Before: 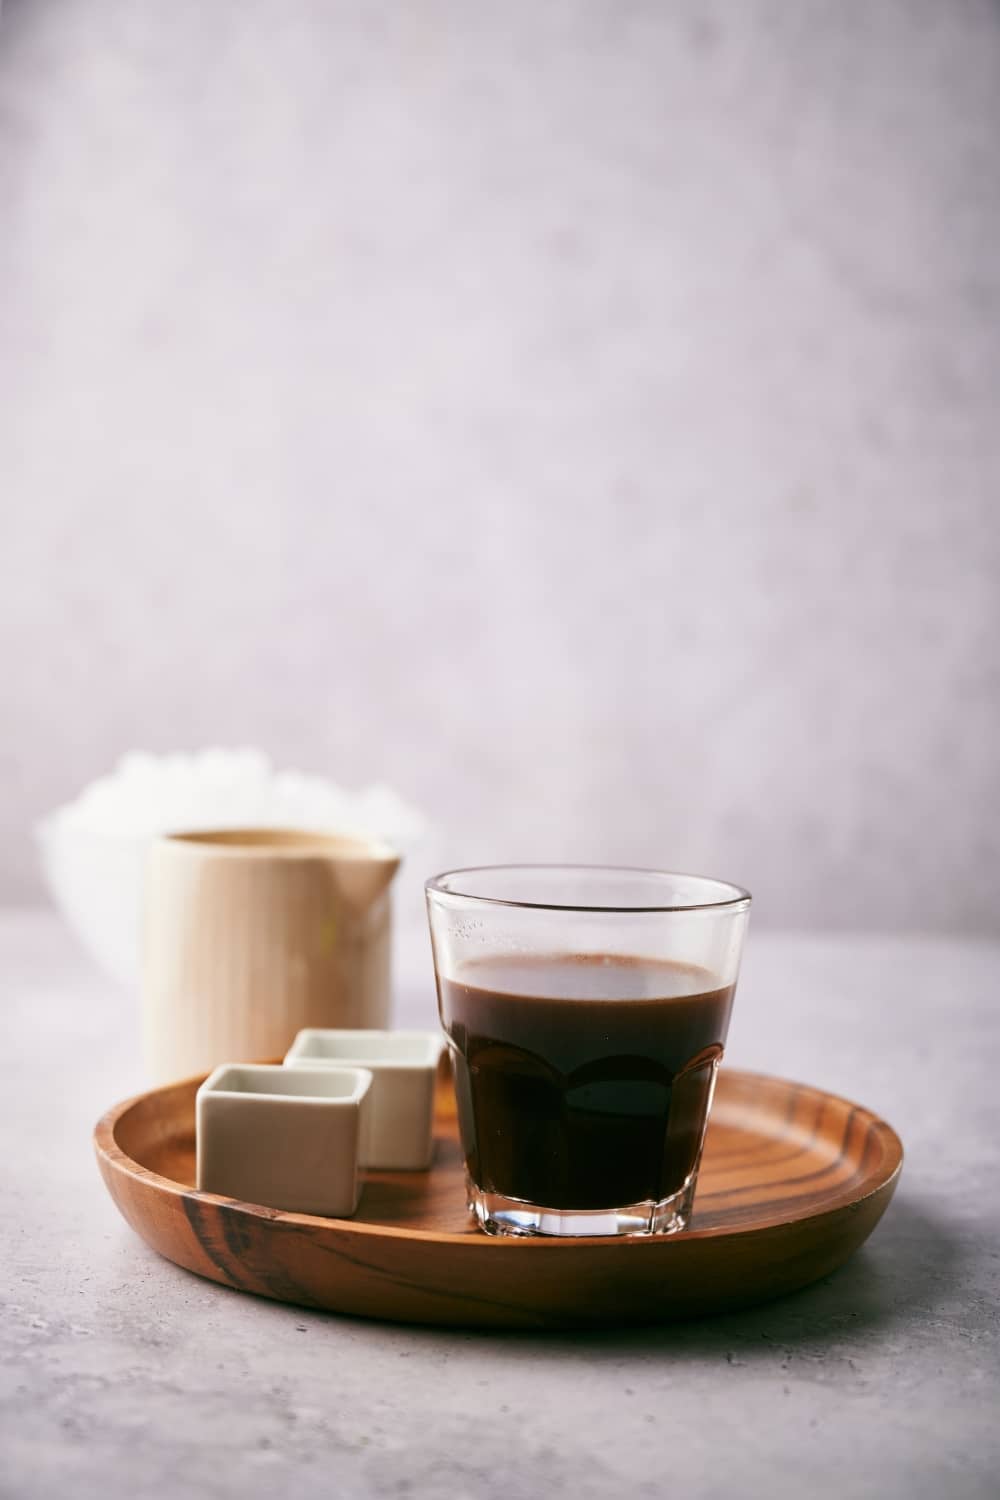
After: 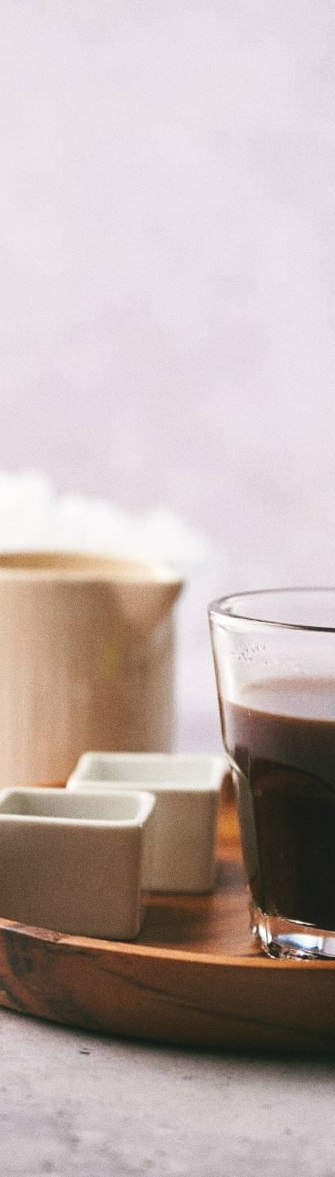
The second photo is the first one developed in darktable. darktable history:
crop and rotate: left 21.77%, top 18.528%, right 44.676%, bottom 2.997%
base curve: curves: ch0 [(0, 0) (0.297, 0.298) (1, 1)], preserve colors none
exposure: black level correction -0.008, exposure 0.067 EV, compensate highlight preservation false
contrast brightness saturation: saturation -0.05
grain: coarseness 0.09 ISO
